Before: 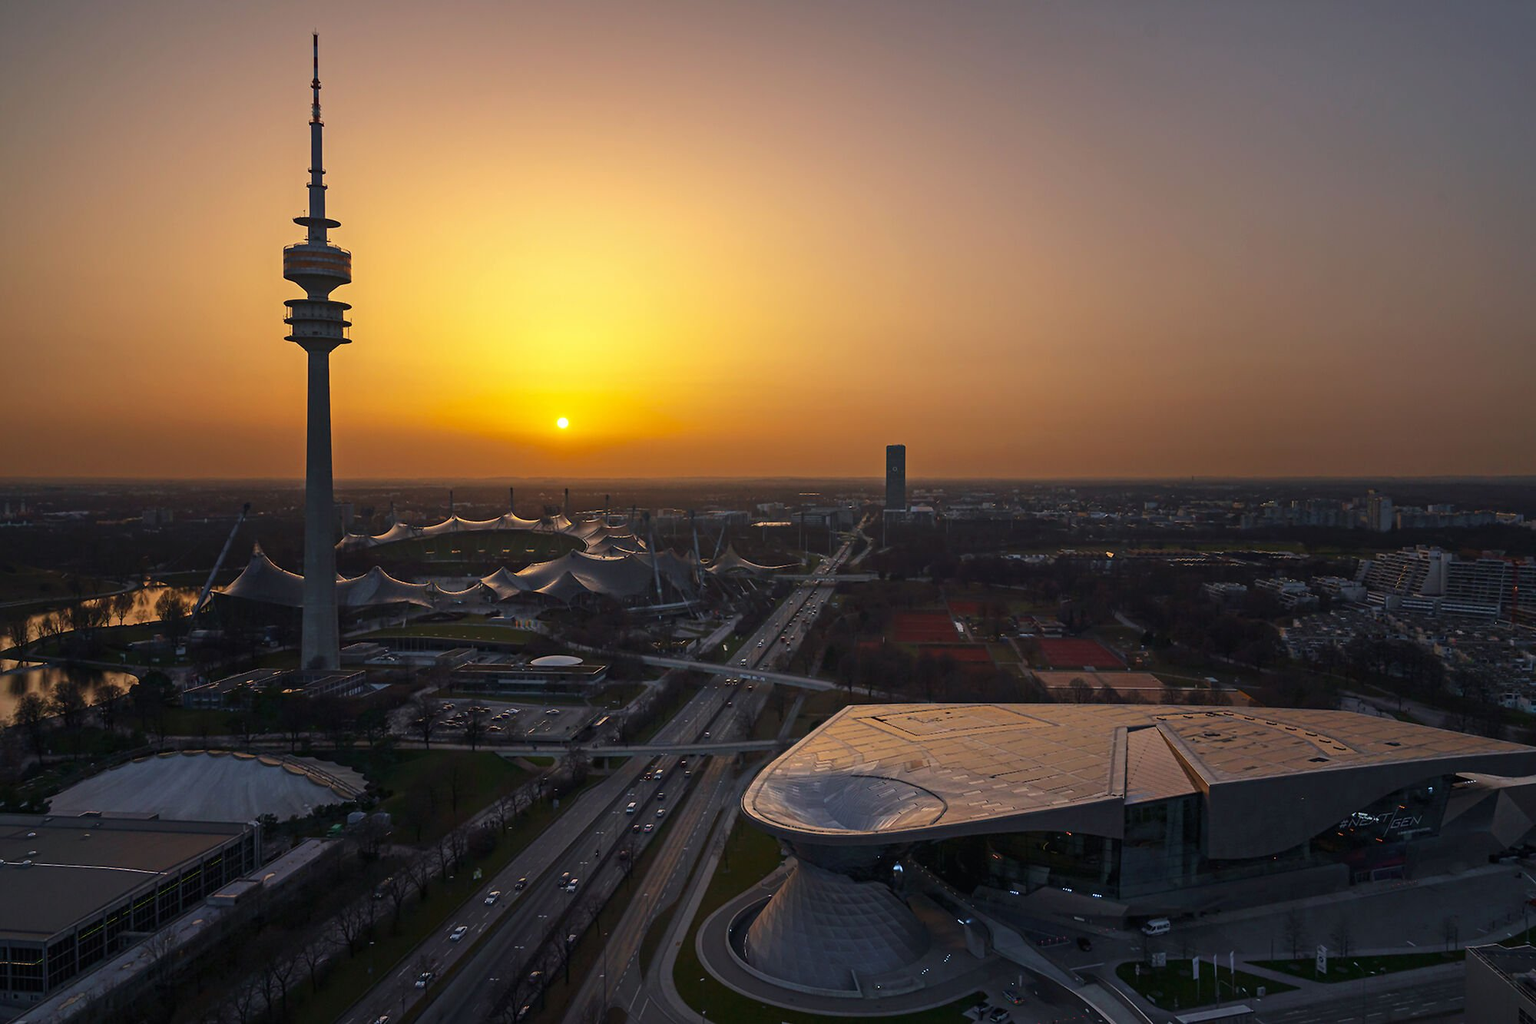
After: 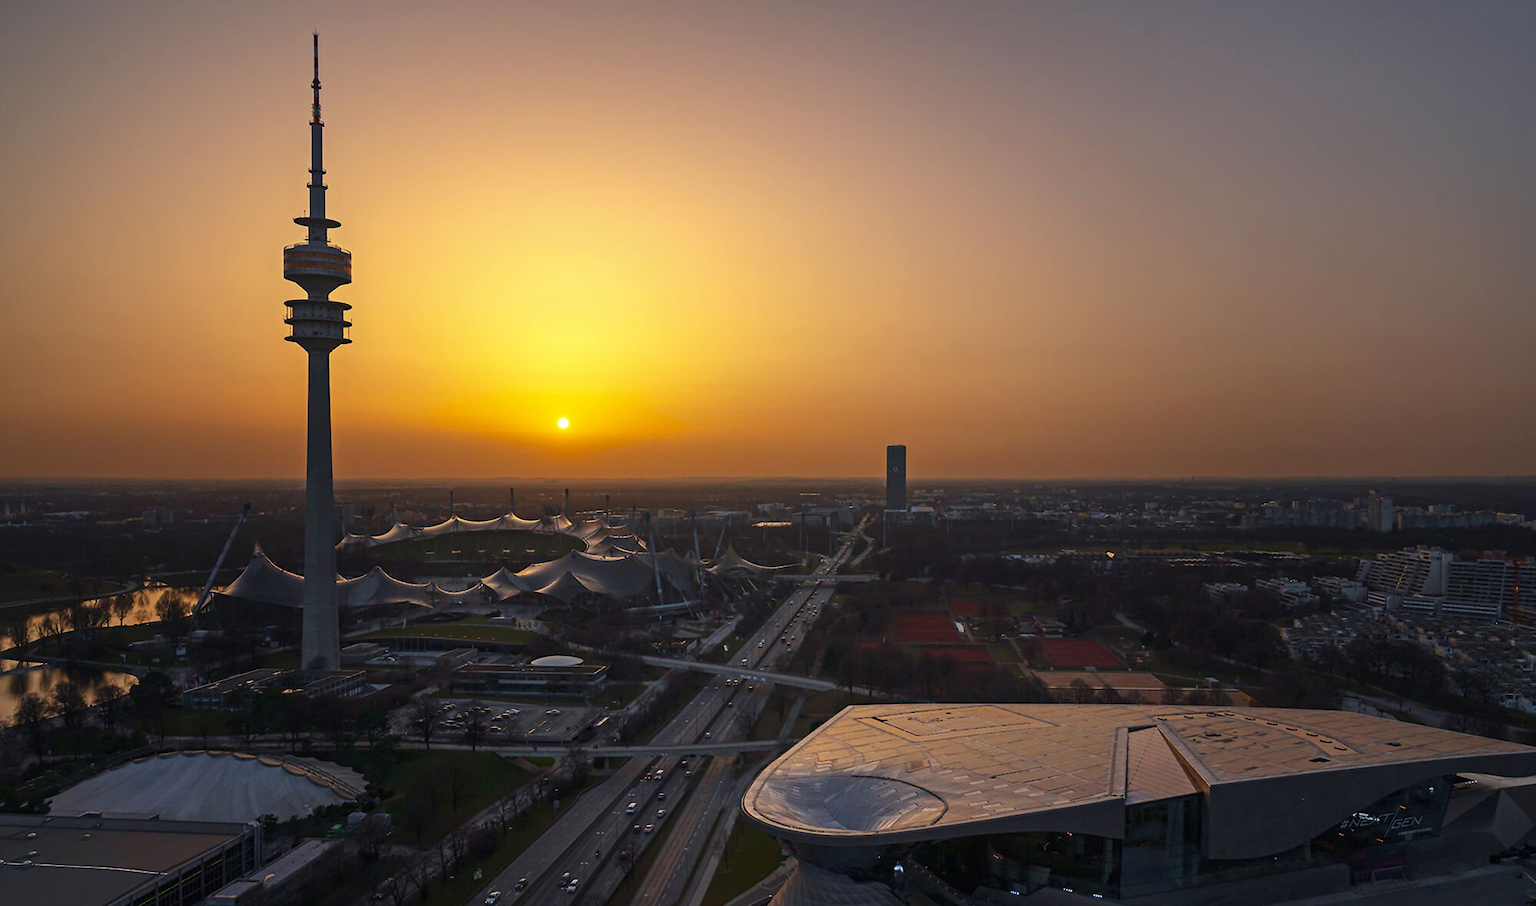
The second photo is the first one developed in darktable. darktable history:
crop and rotate: top 0%, bottom 11.43%
